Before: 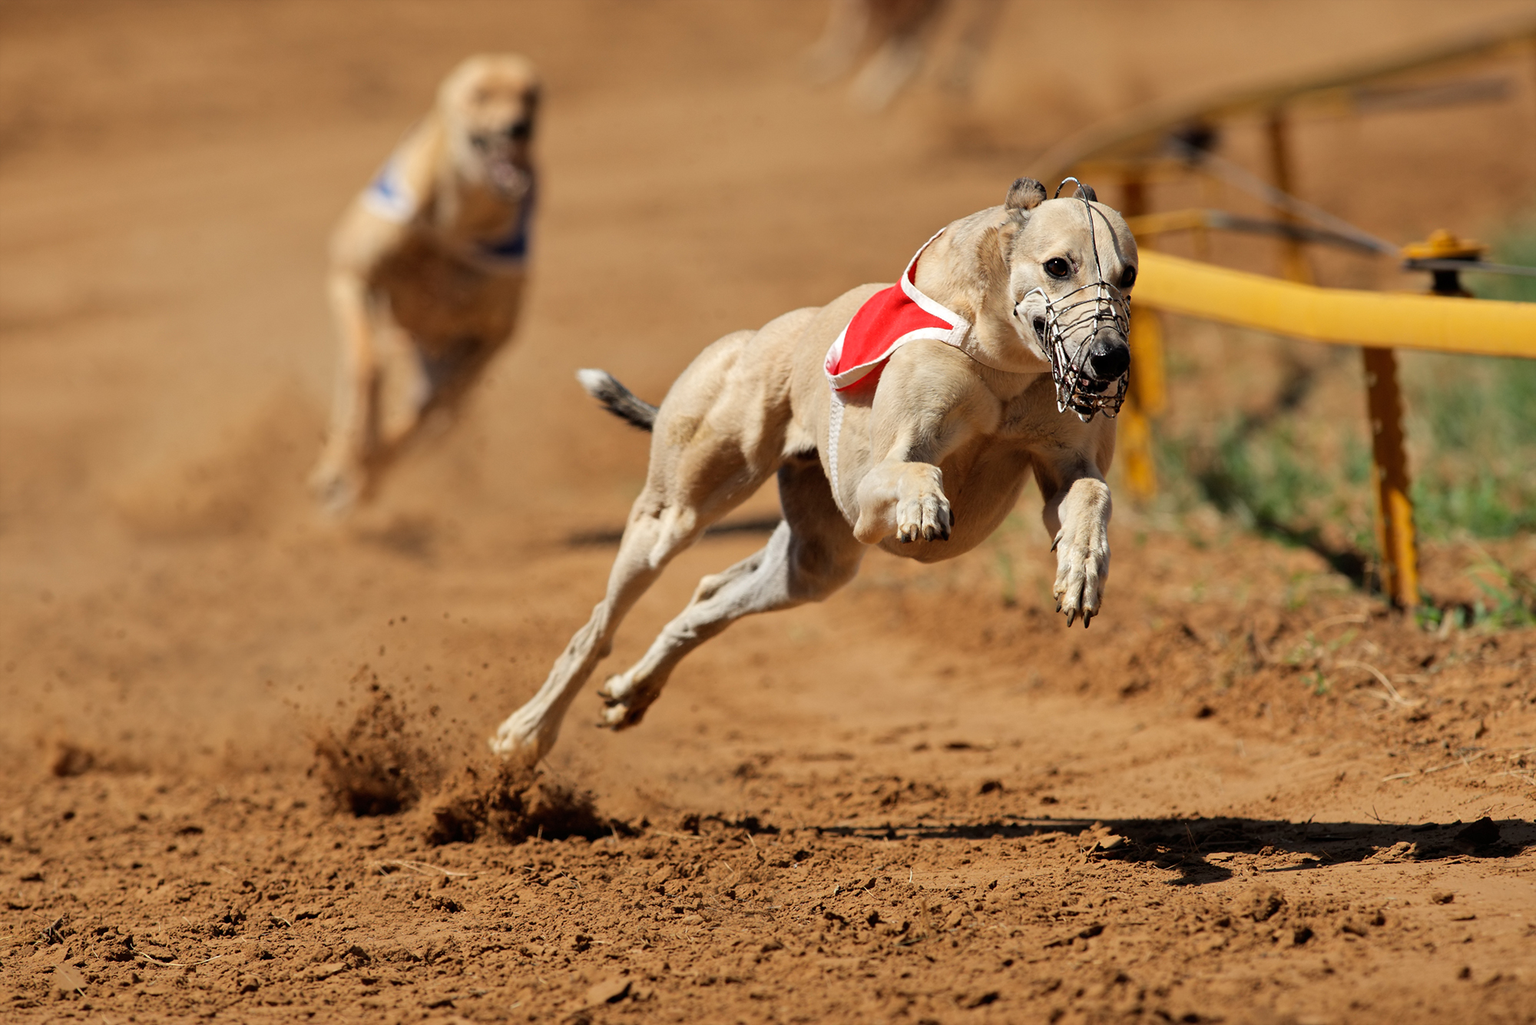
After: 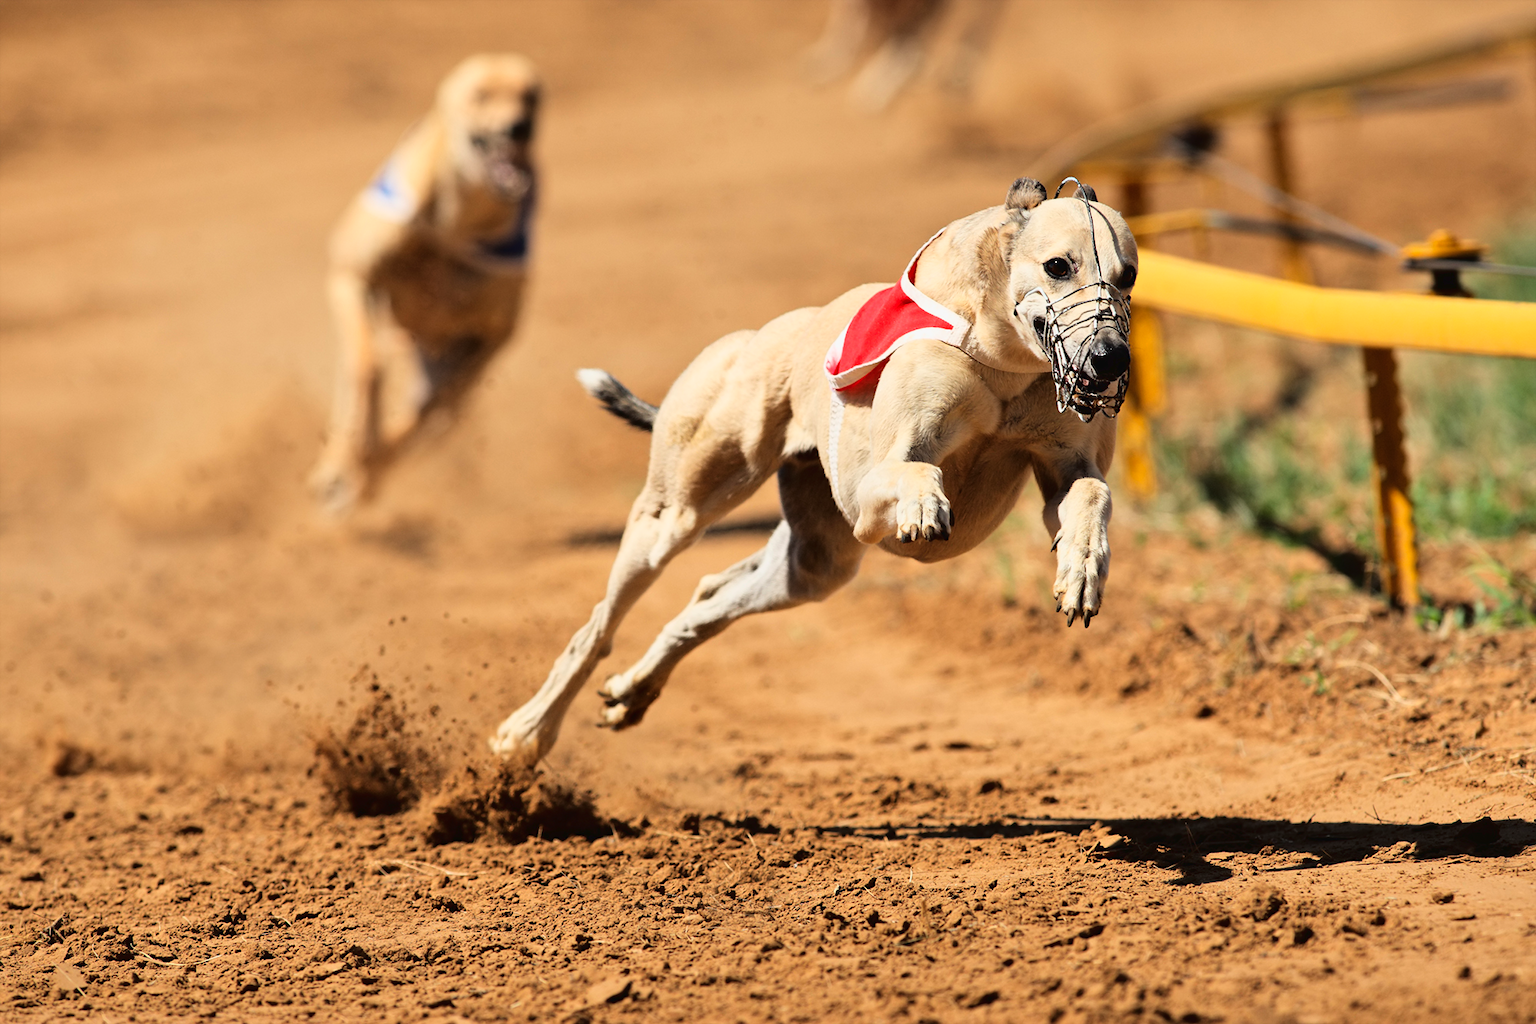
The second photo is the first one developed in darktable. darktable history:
tone curve: curves: ch0 [(0, 0.023) (0.113, 0.084) (0.285, 0.301) (0.673, 0.796) (0.845, 0.932) (0.994, 0.971)]; ch1 [(0, 0) (0.456, 0.437) (0.498, 0.5) (0.57, 0.559) (0.631, 0.639) (1, 1)]; ch2 [(0, 0) (0.417, 0.44) (0.46, 0.453) (0.502, 0.507) (0.55, 0.57) (0.67, 0.712) (1, 1)], color space Lab, linked channels, preserve colors none
